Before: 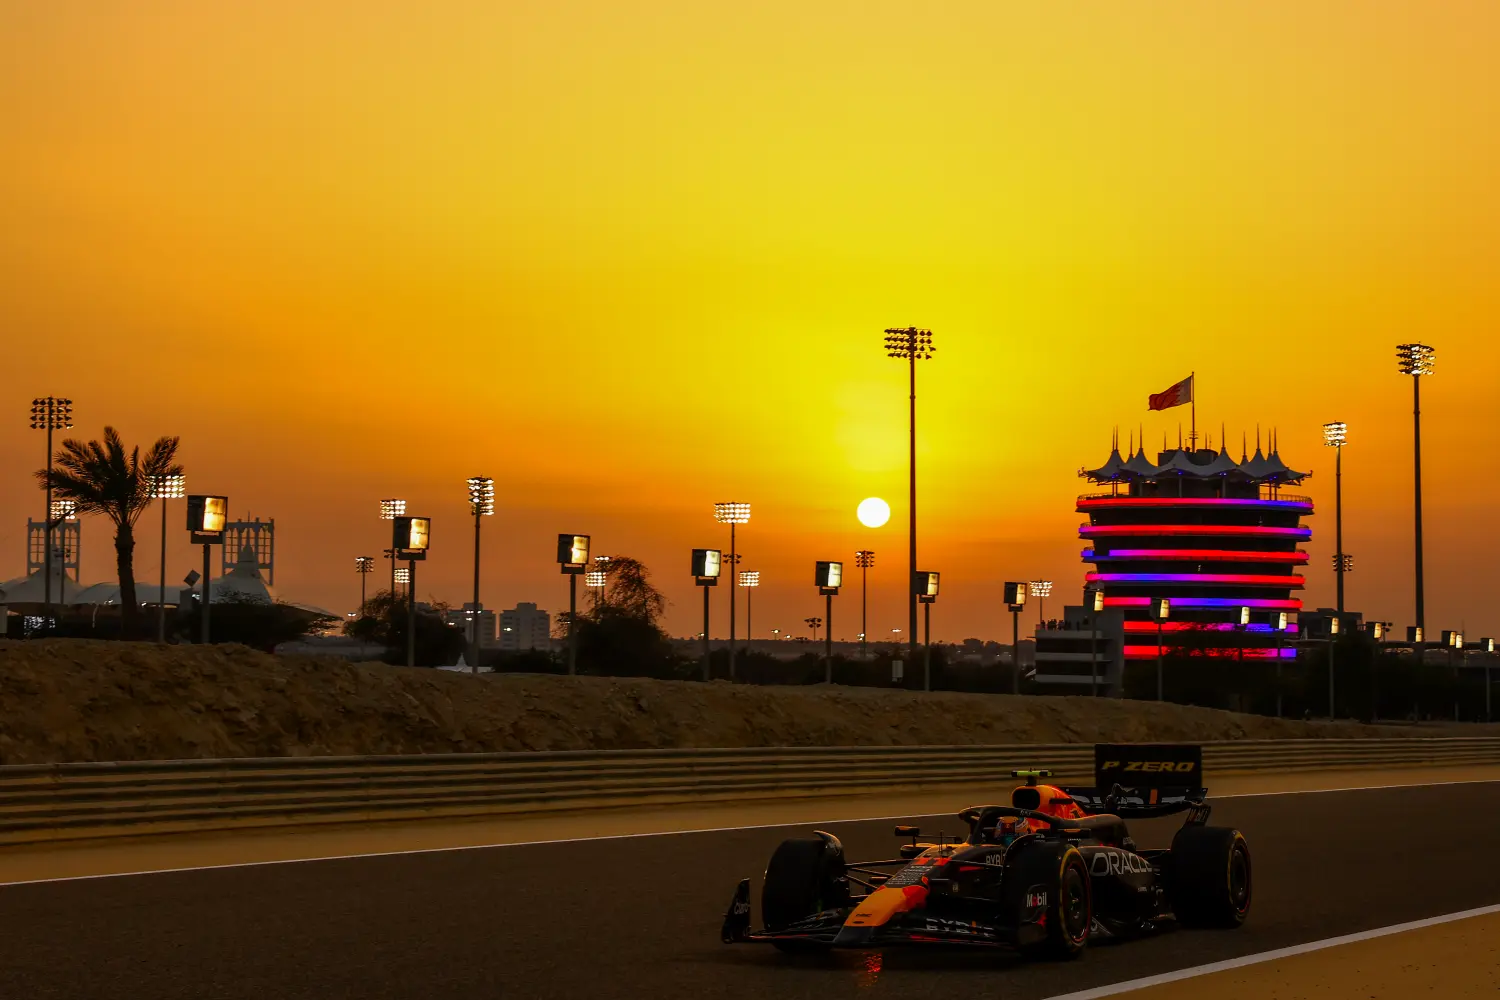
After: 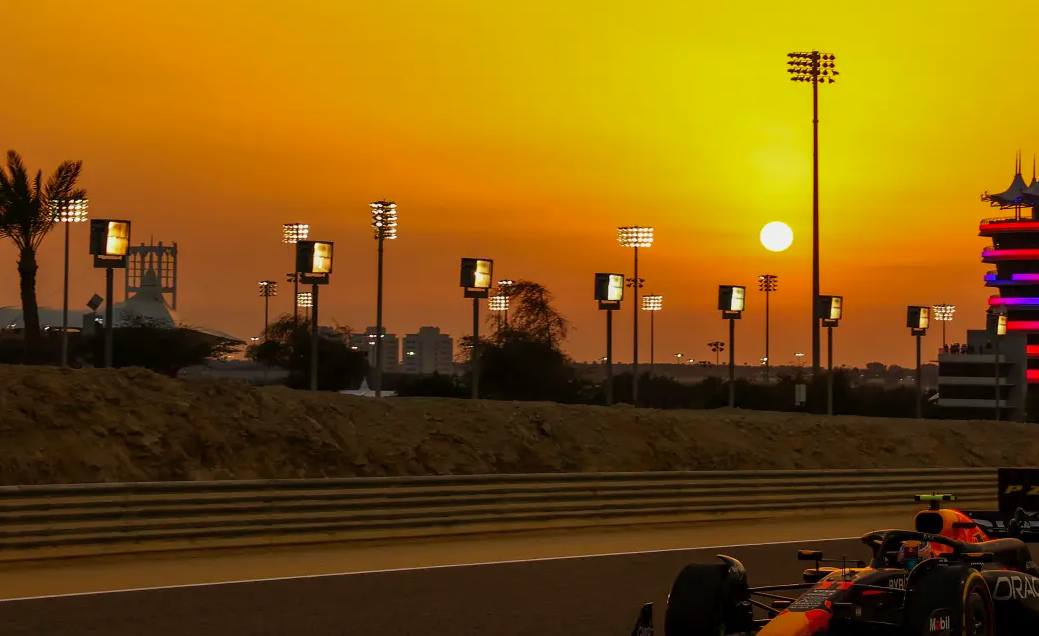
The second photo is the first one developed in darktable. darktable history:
crop: left 6.488%, top 27.668%, right 24.183%, bottom 8.656%
velvia: on, module defaults
shadows and highlights: shadows 25, white point adjustment -3, highlights -30
